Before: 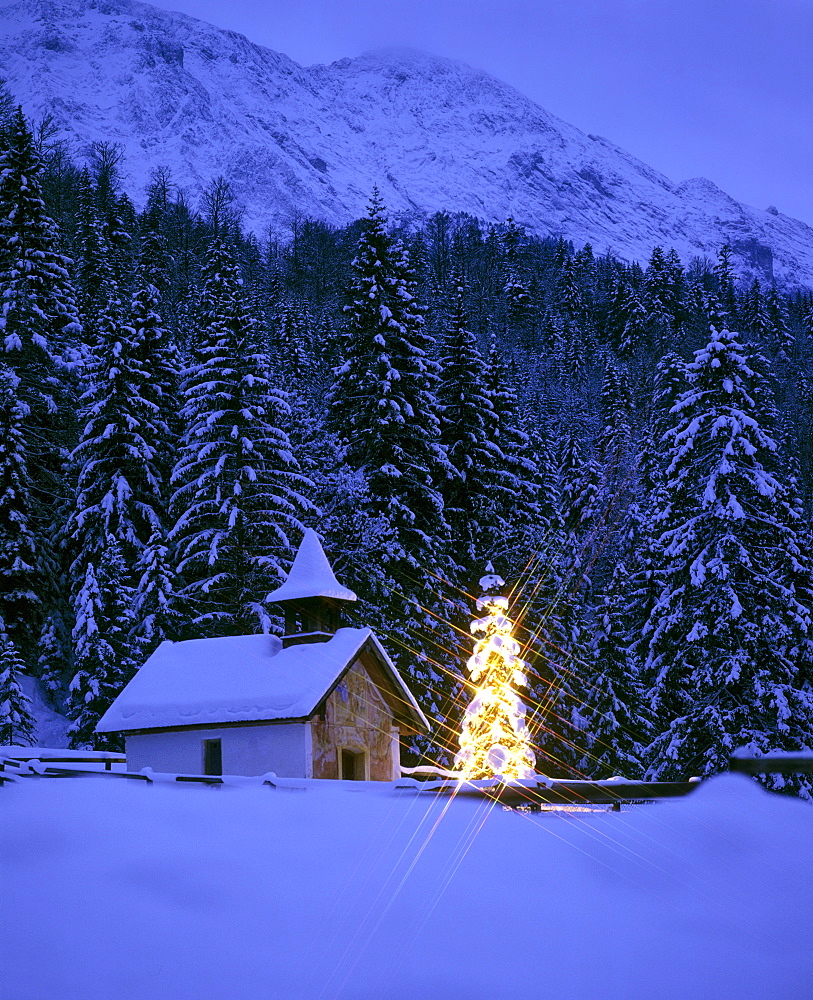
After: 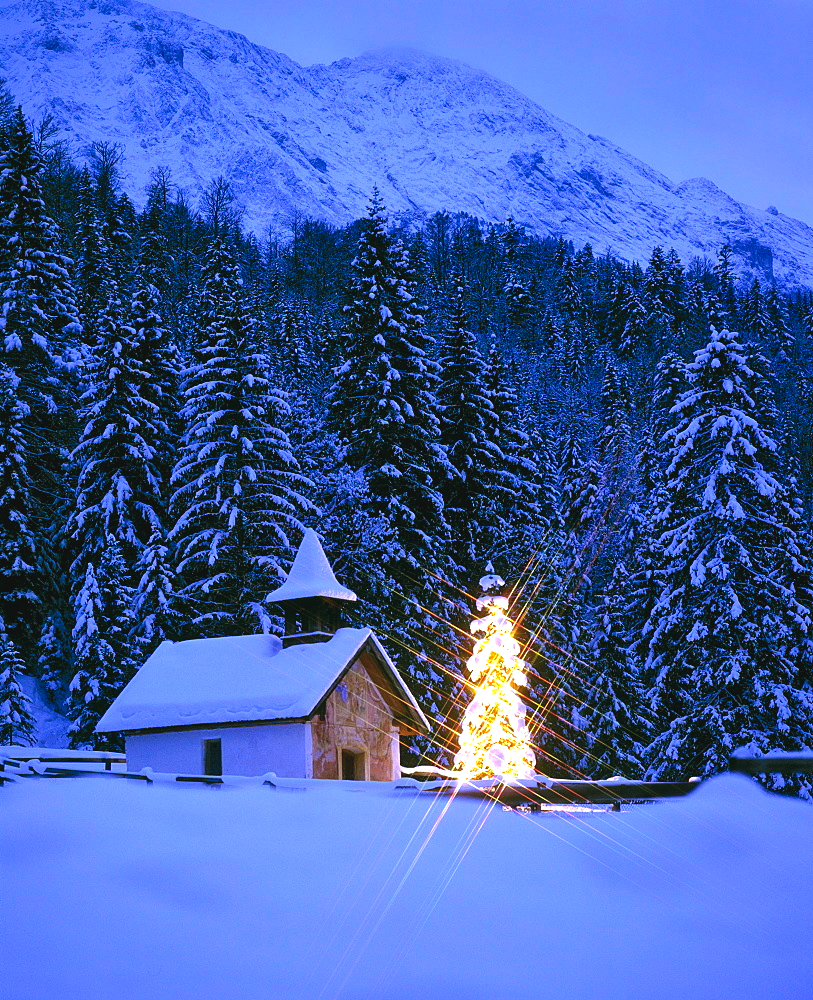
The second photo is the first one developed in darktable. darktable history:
exposure: black level correction 0, exposure 0.702 EV, compensate highlight preservation false
tone curve: curves: ch0 [(0, 0.046) (0.04, 0.074) (0.883, 0.858) (1, 1)]; ch1 [(0, 0) (0.146, 0.159) (0.338, 0.365) (0.417, 0.455) (0.489, 0.486) (0.504, 0.502) (0.529, 0.537) (0.563, 0.567) (1, 1)]; ch2 [(0, 0) (0.307, 0.298) (0.388, 0.375) (0.443, 0.456) (0.485, 0.492) (0.544, 0.525) (1, 1)], color space Lab, independent channels, preserve colors none
